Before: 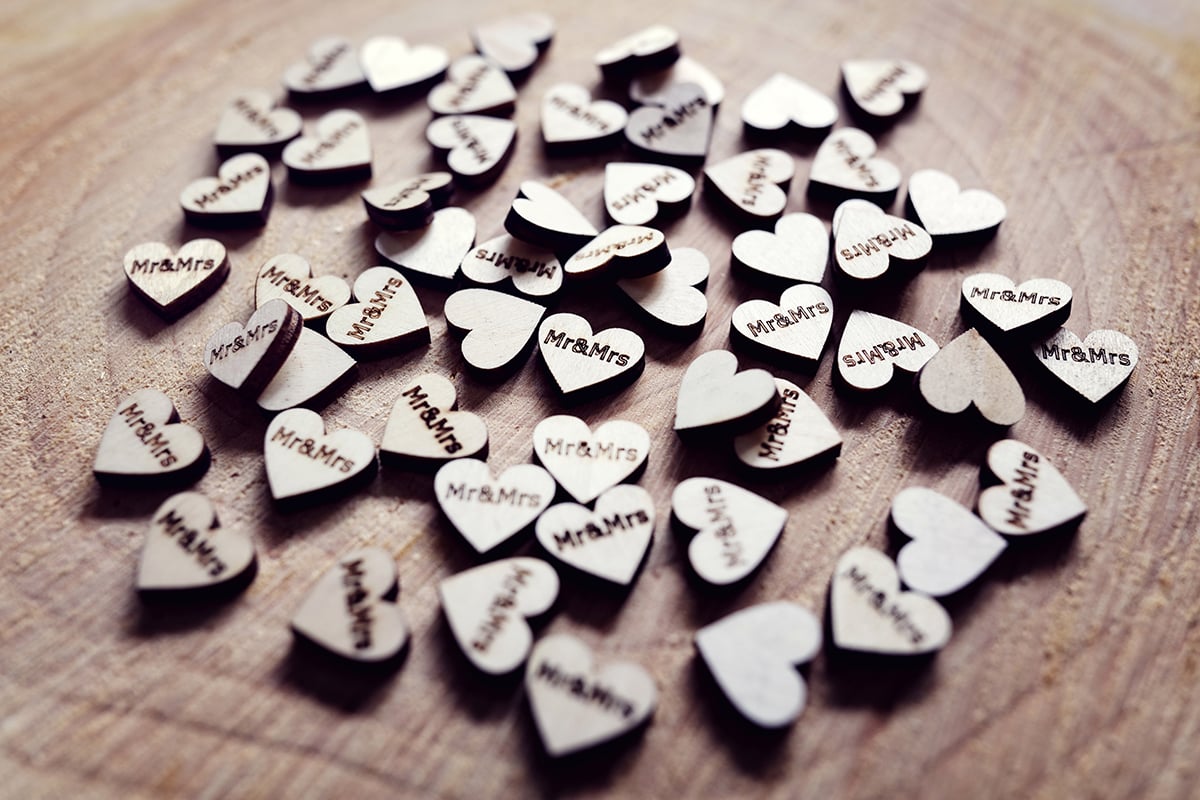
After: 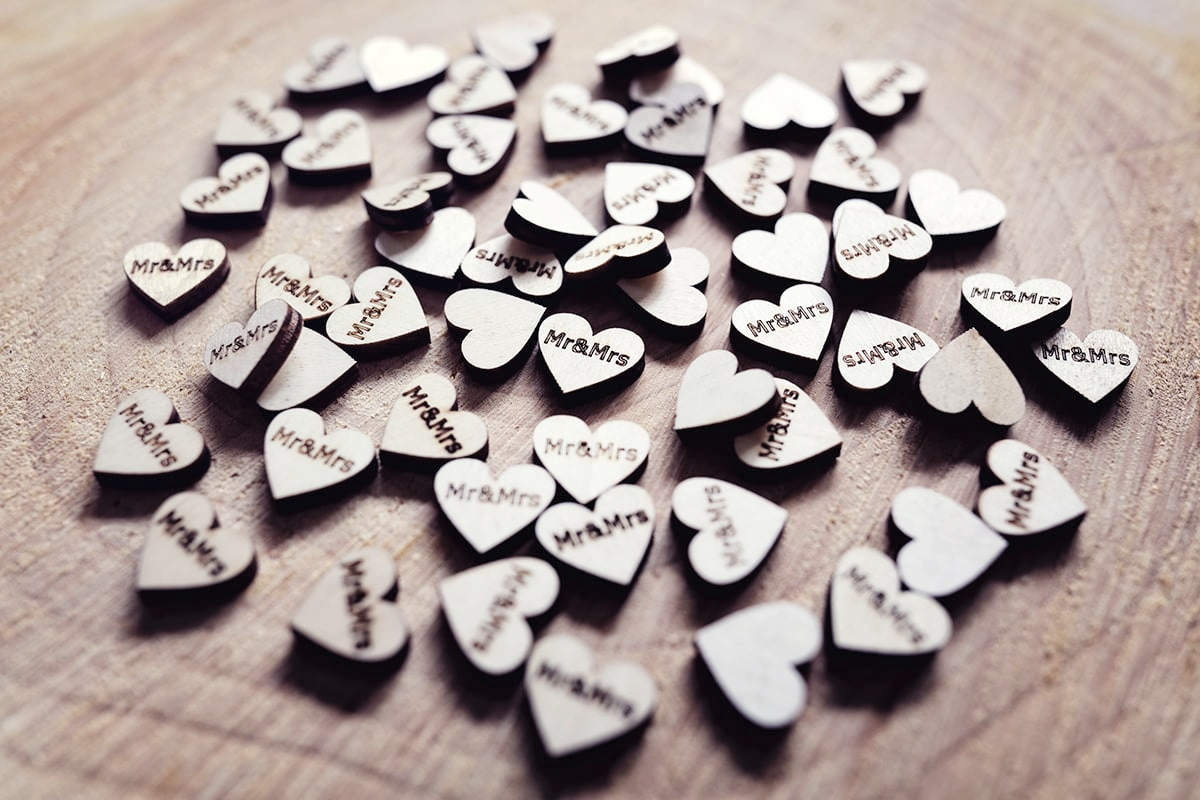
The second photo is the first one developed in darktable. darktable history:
contrast brightness saturation: brightness 0.15
color correction: saturation 0.8
